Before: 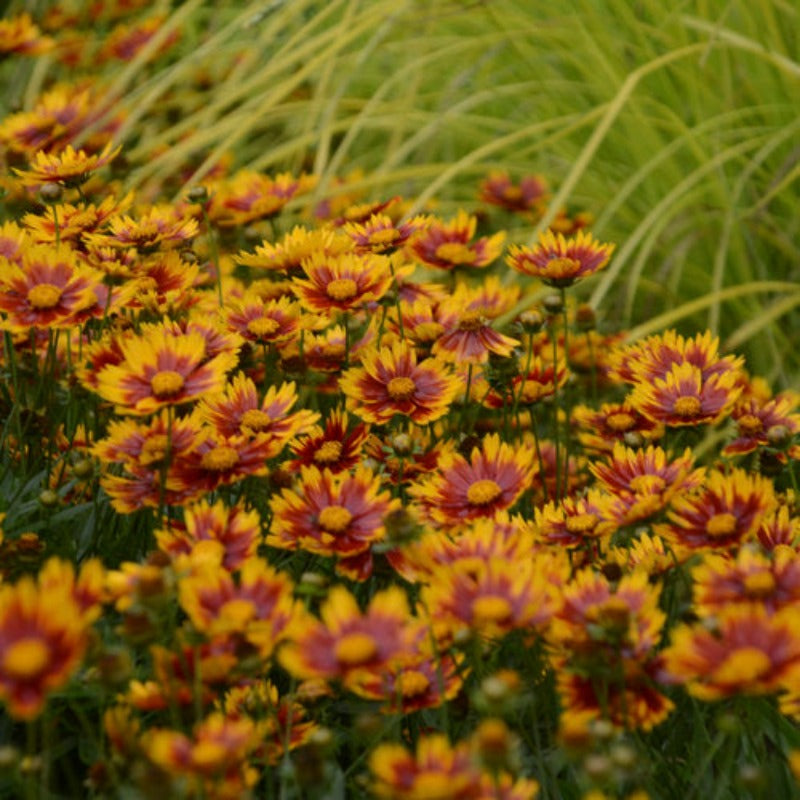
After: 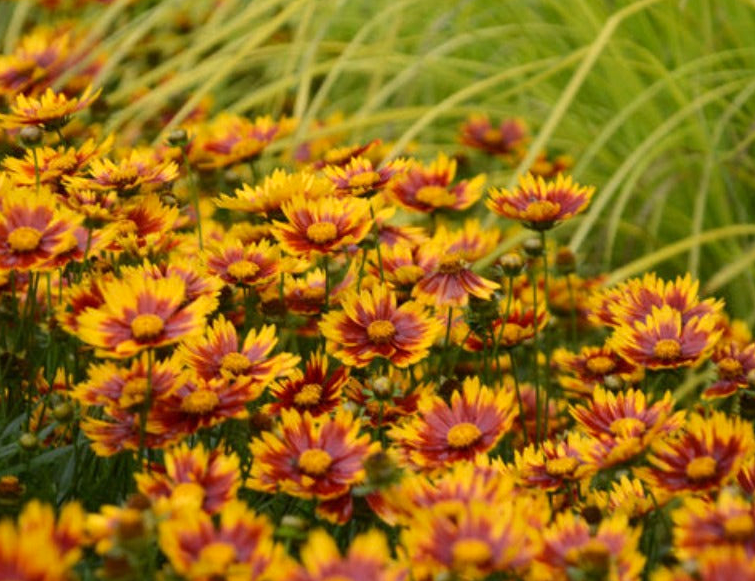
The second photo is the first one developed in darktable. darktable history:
crop: left 2.562%, top 7.166%, right 3.031%, bottom 20.144%
base curve: curves: ch0 [(0, 0) (0.688, 0.865) (1, 1)], preserve colors none
